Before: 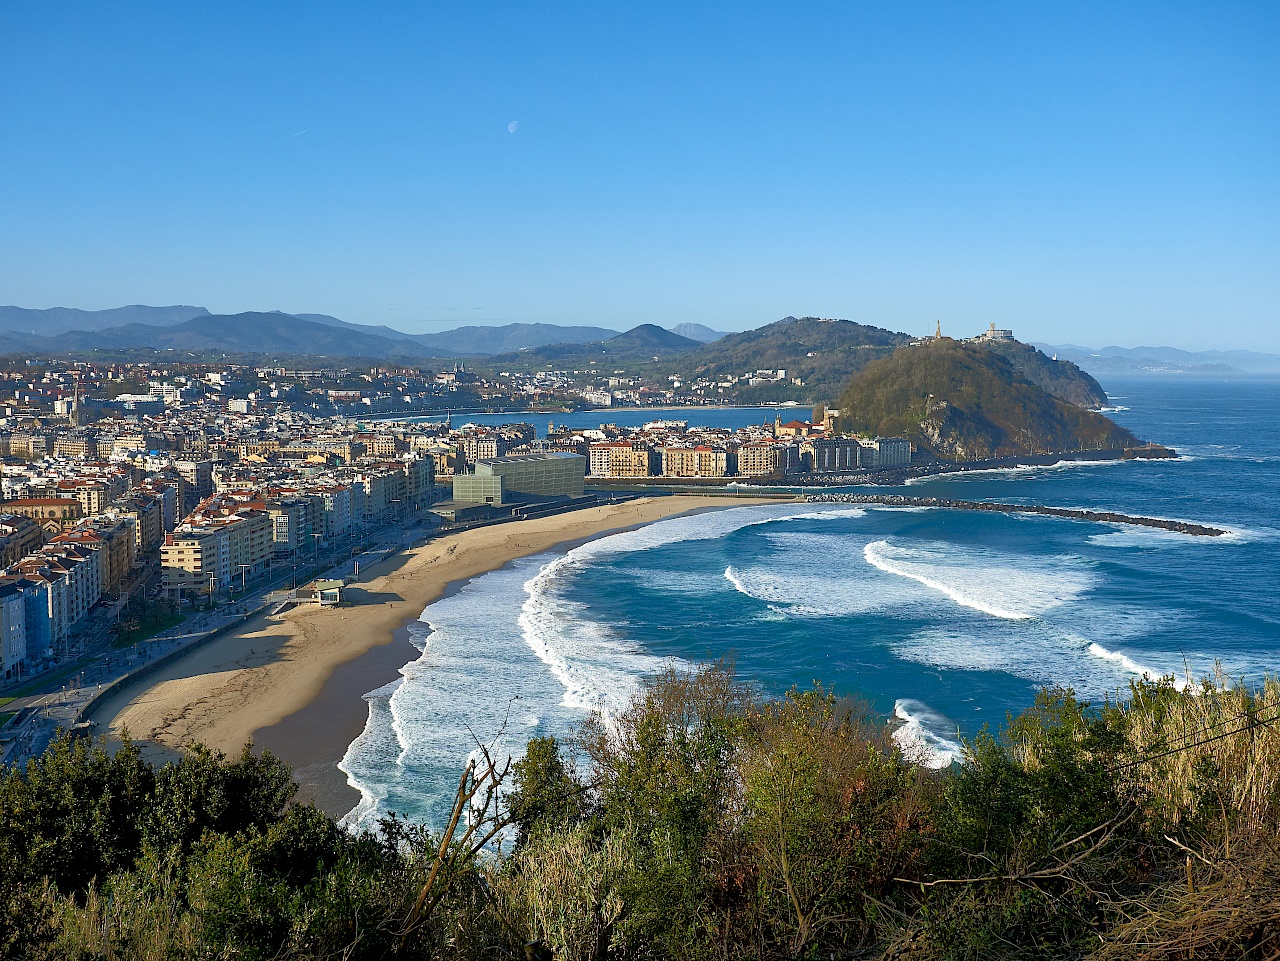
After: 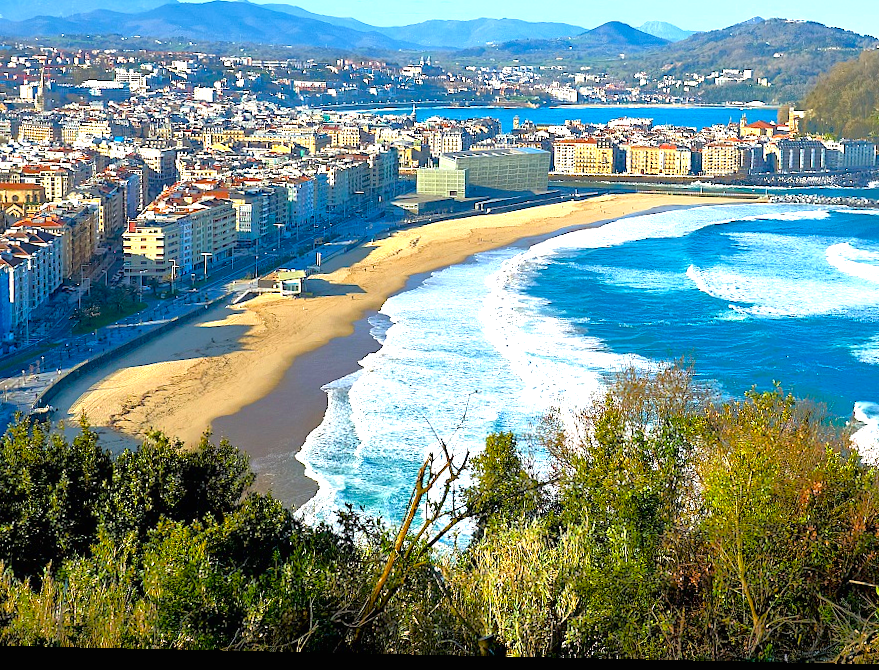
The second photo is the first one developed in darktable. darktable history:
crop and rotate: angle -1.22°, left 3.597%, top 32.109%, right 28.739%
tone equalizer: -7 EV 0.112 EV, edges refinement/feathering 500, mask exposure compensation -1.57 EV, preserve details no
color balance rgb: perceptual saturation grading › global saturation 38.699%, global vibrance 20%
exposure: black level correction 0, exposure 1.199 EV, compensate highlight preservation false
